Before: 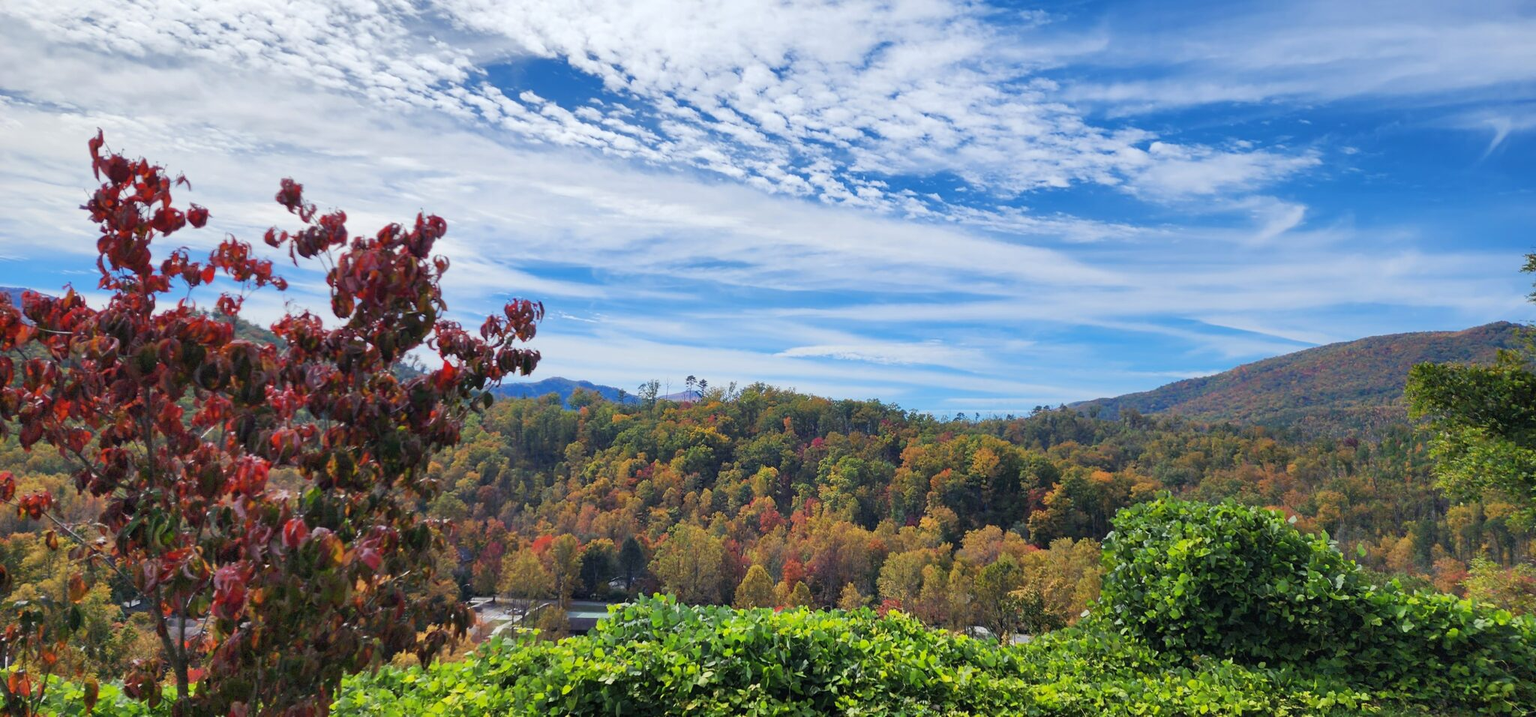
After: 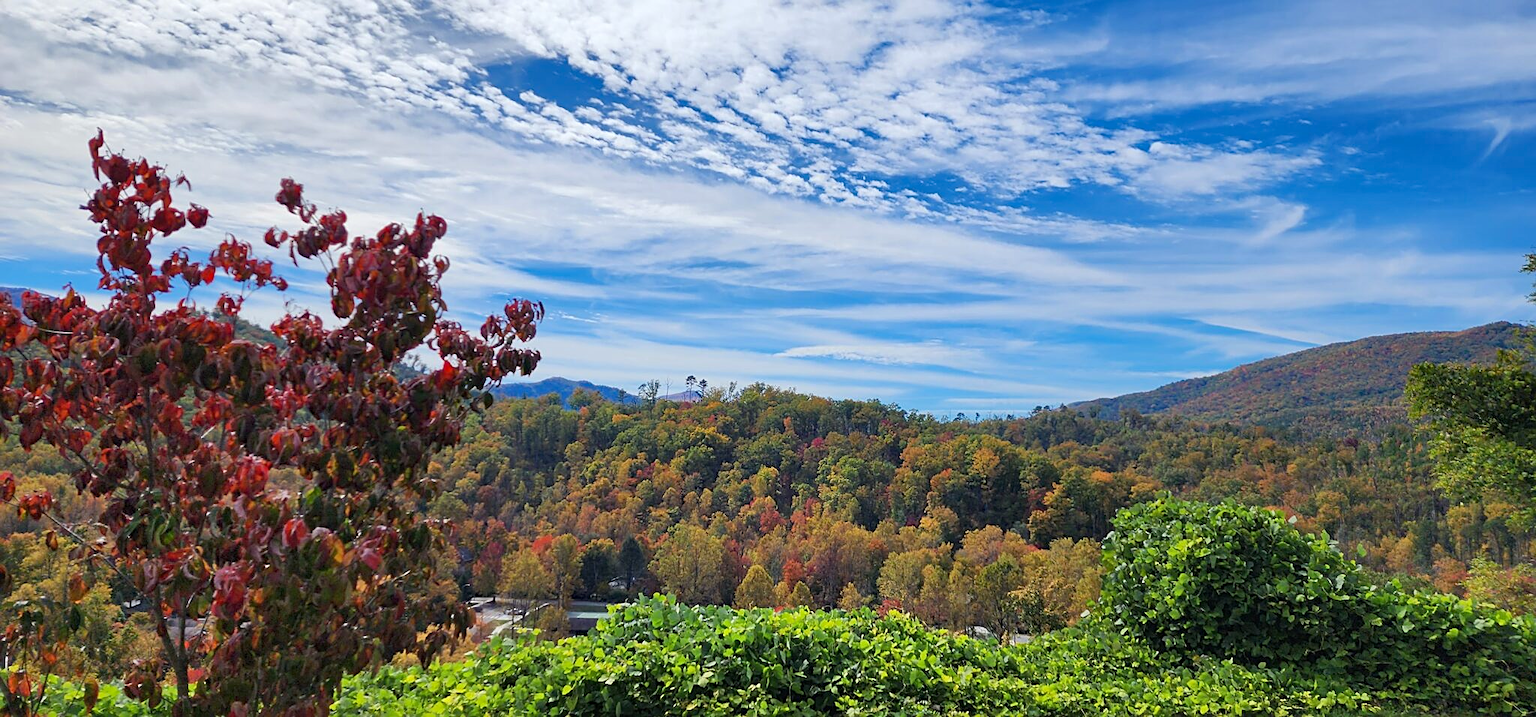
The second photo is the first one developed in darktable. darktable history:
sharpen: on, module defaults
haze removal: on, module defaults
